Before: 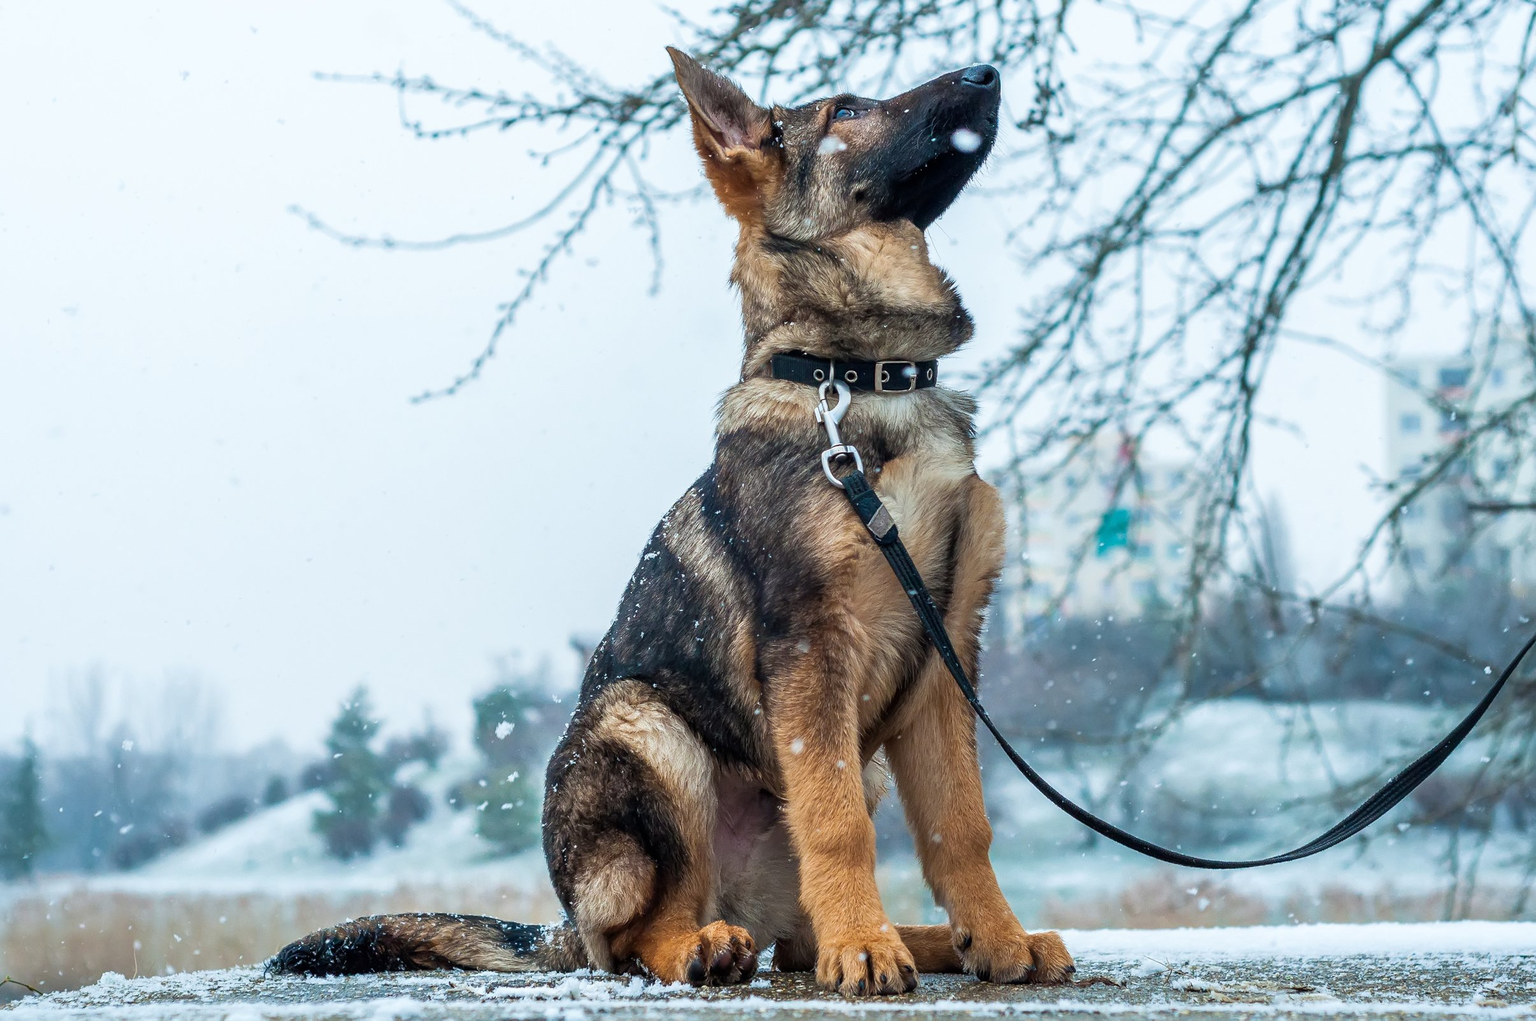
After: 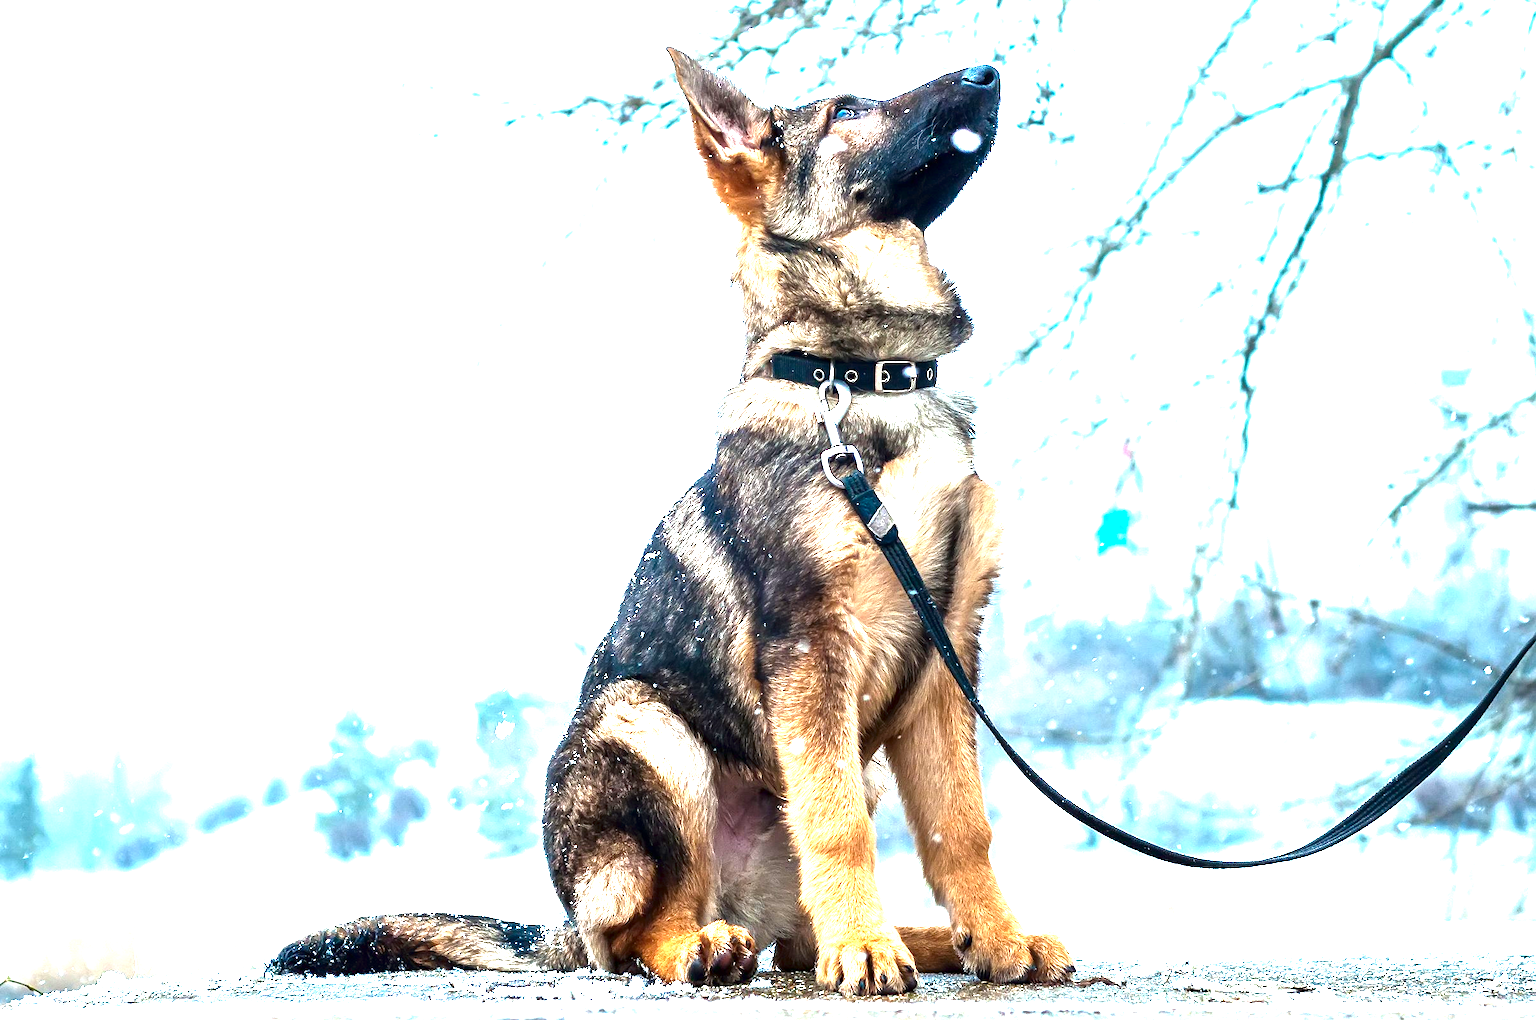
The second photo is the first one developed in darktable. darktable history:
exposure: black level correction 0, exposure 2.096 EV, compensate highlight preservation false
contrast brightness saturation: brightness -0.21, saturation 0.078
